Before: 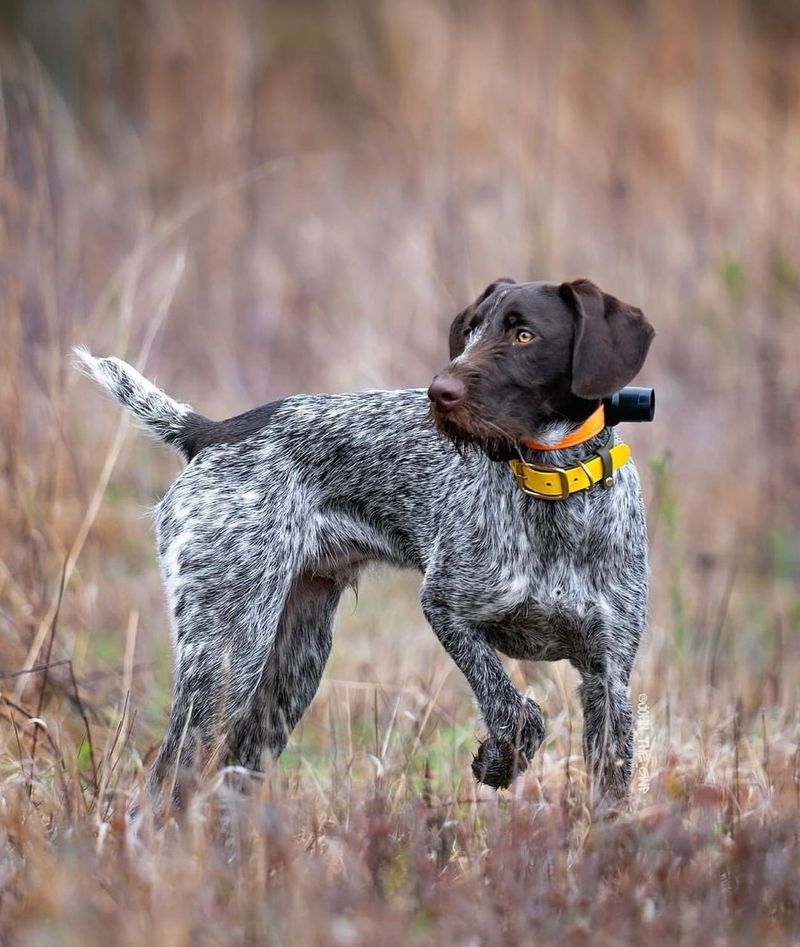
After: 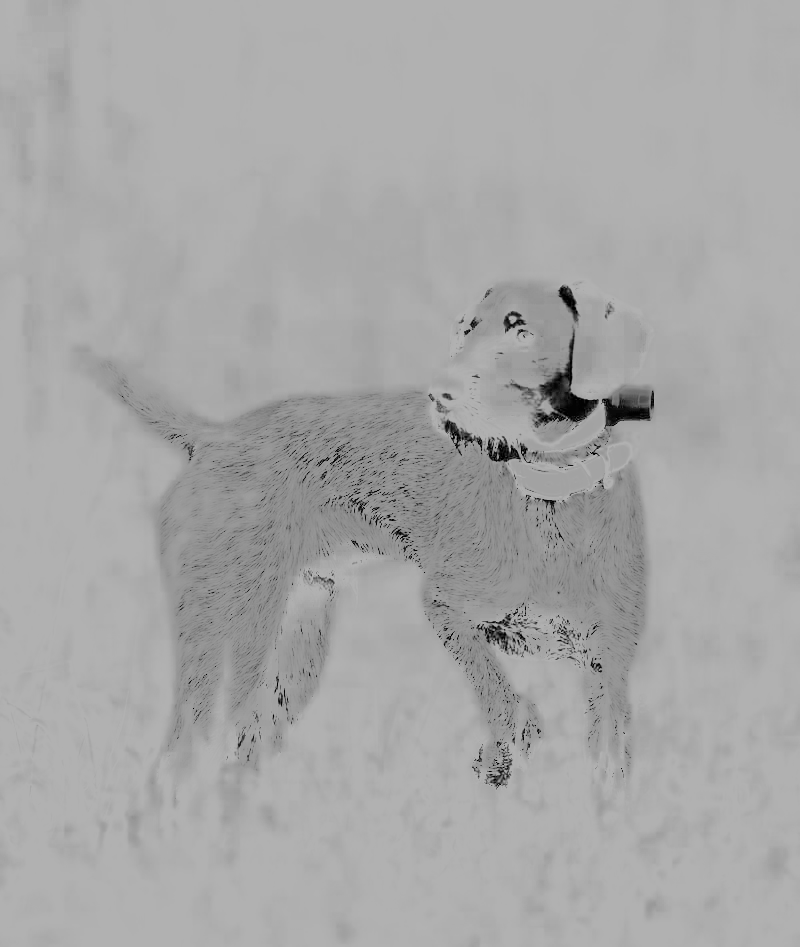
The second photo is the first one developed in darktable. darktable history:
filmic rgb: middle gray luminance 21.73%, black relative exposure -14 EV, white relative exposure 2.96 EV, threshold 6 EV, target black luminance 0%, hardness 8.81, latitude 59.69%, contrast 1.208, highlights saturation mix 5%, shadows ↔ highlights balance 41.6%, add noise in highlights 0, color science v3 (2019), use custom middle-gray values true, iterations of high-quality reconstruction 0, contrast in highlights soft, enable highlight reconstruction true
white balance: red 8, blue 8
exposure: exposure -0.072 EV, compensate highlight preservation false
monochrome: on, module defaults
